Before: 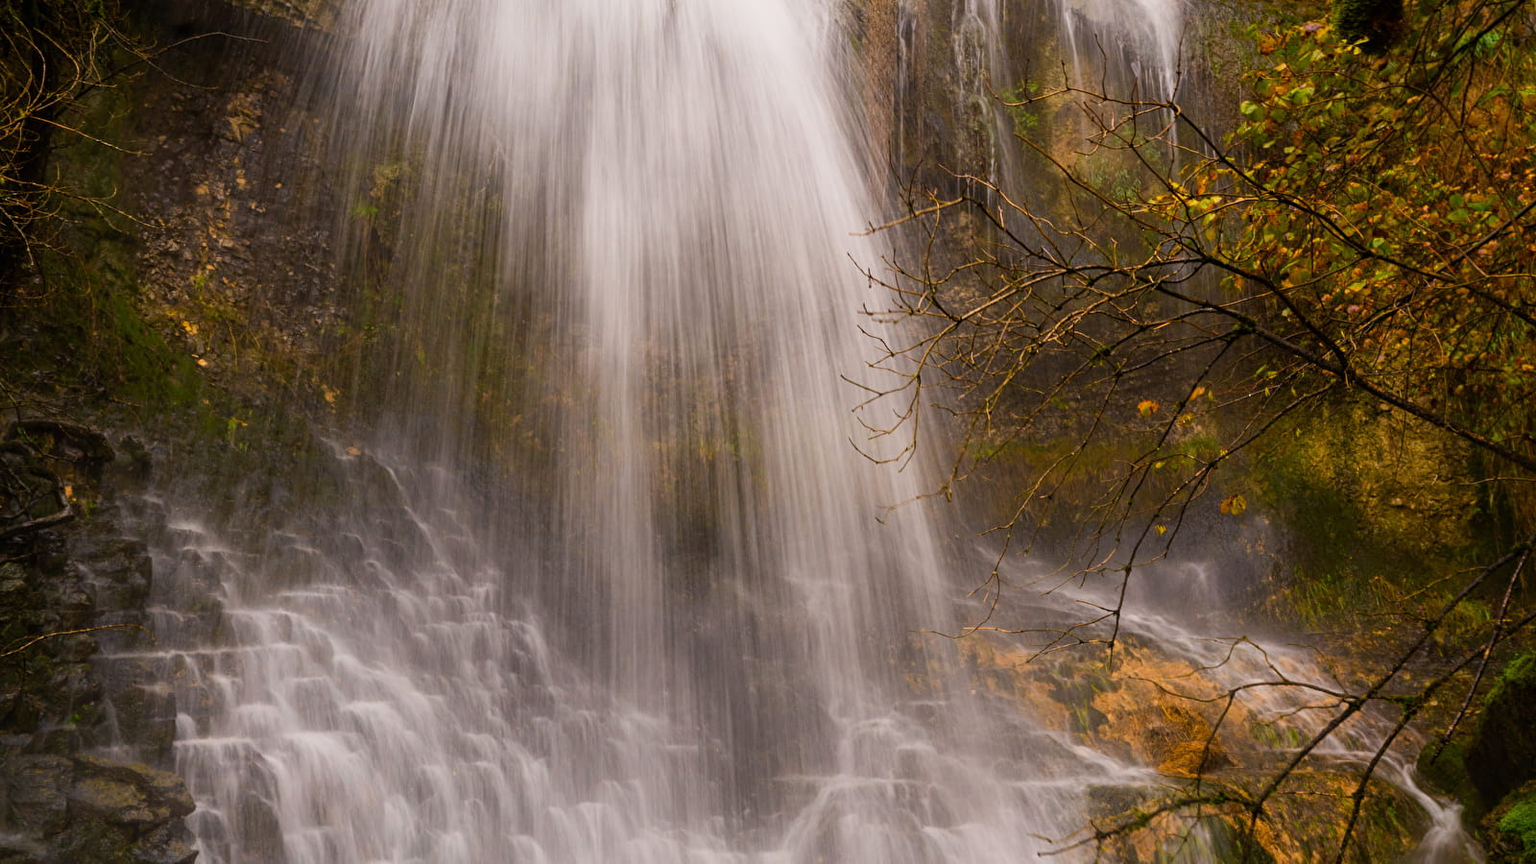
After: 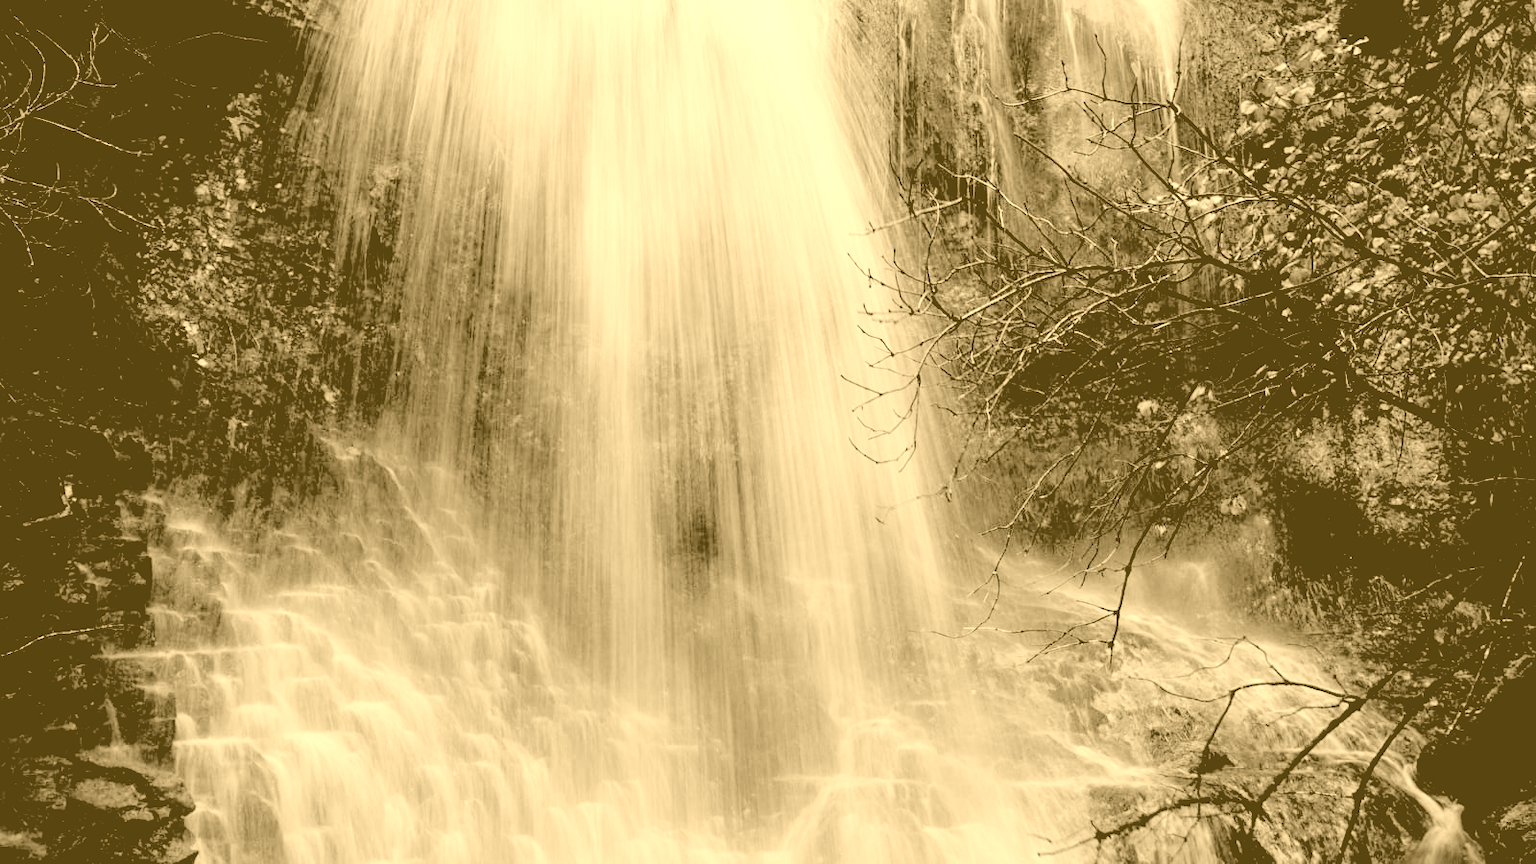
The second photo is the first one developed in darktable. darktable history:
filmic rgb: black relative exposure -7 EV, white relative exposure 6 EV, threshold 3 EV, target black luminance 0%, hardness 2.73, latitude 61.22%, contrast 0.691, highlights saturation mix 10%, shadows ↔ highlights balance -0.073%, preserve chrominance no, color science v4 (2020), iterations of high-quality reconstruction 10, contrast in shadows soft, contrast in highlights soft, enable highlight reconstruction true
colorize: hue 36°, source mix 100%
white balance: red 1.188, blue 1.11
exposure: exposure 0 EV, compensate highlight preservation false
rgb levels: levels [[0.034, 0.472, 0.904], [0, 0.5, 1], [0, 0.5, 1]]
